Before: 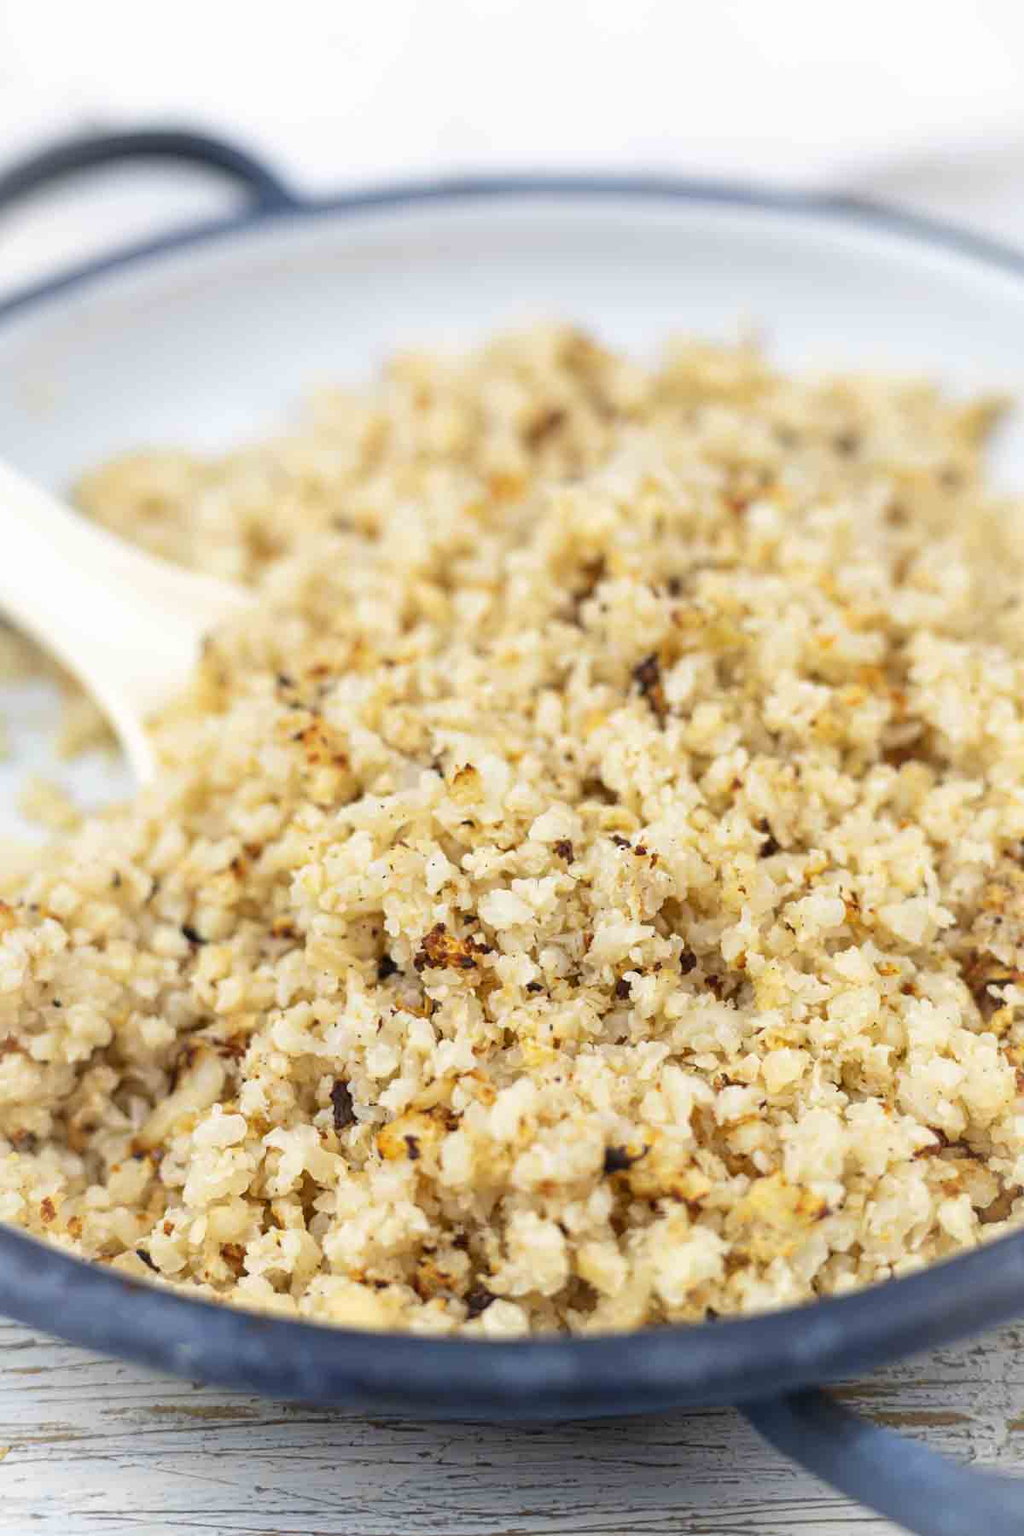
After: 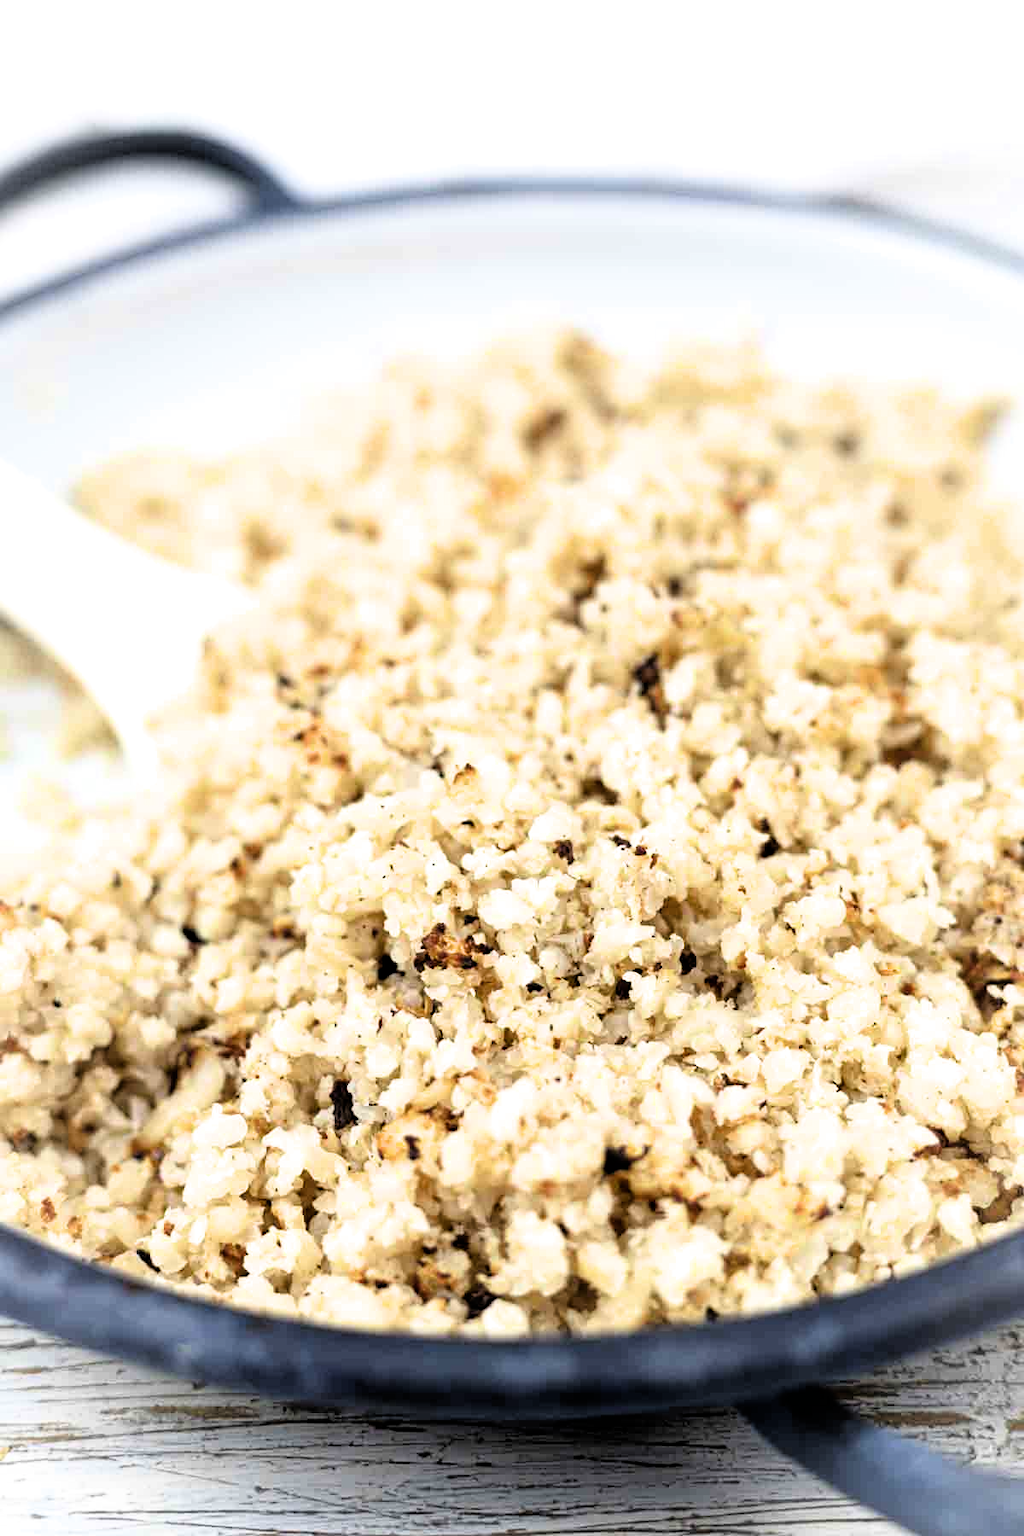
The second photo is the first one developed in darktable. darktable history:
filmic rgb: black relative exposure -3.63 EV, white relative exposure 2.16 EV, hardness 3.62
color calibration: illuminant same as pipeline (D50), x 0.346, y 0.359, temperature 5002.42 K
